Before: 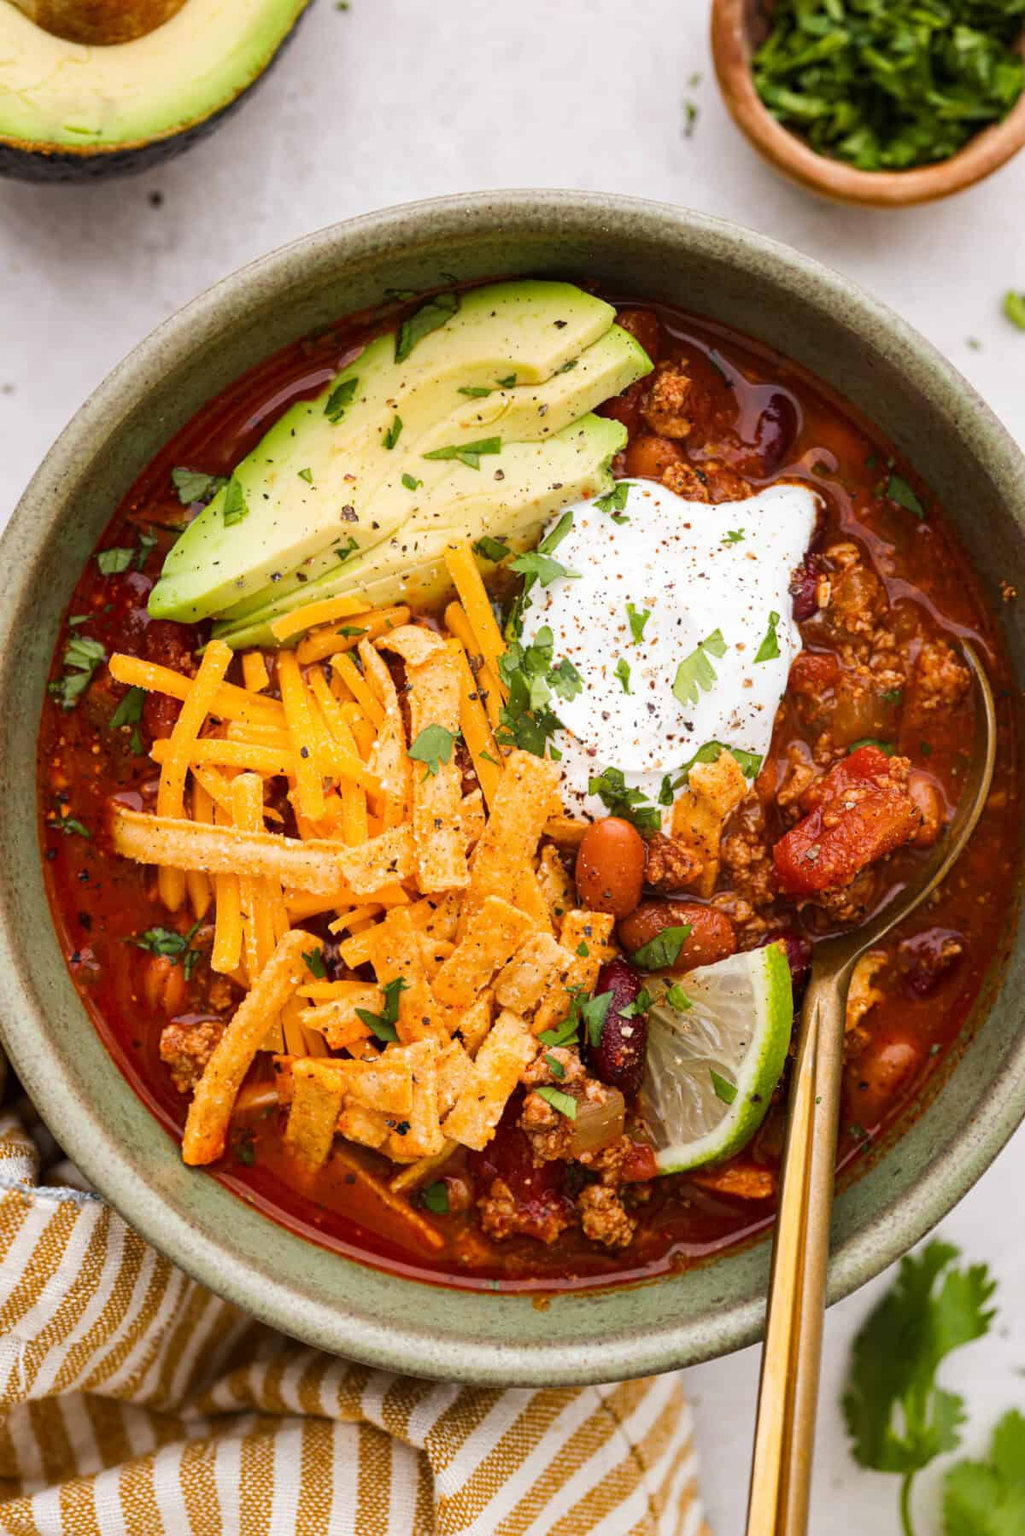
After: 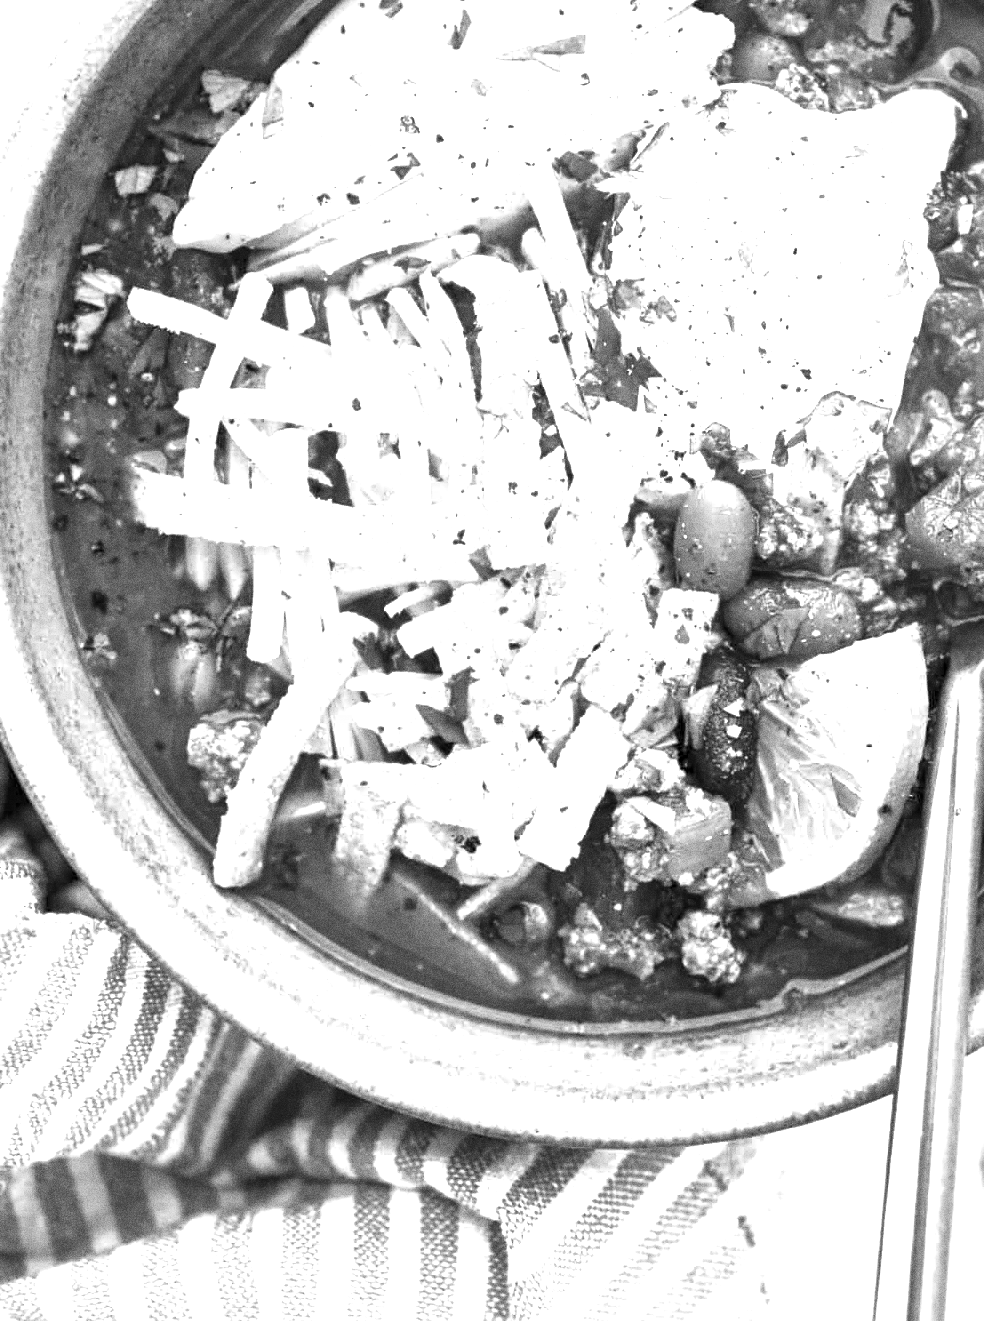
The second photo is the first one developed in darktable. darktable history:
crop: top 26.531%, right 17.959%
grain: coarseness 0.09 ISO, strength 40%
exposure: black level correction 0, exposure 1.675 EV, compensate exposure bias true, compensate highlight preservation false
monochrome: on, module defaults
local contrast: mode bilateral grid, contrast 70, coarseness 75, detail 180%, midtone range 0.2
